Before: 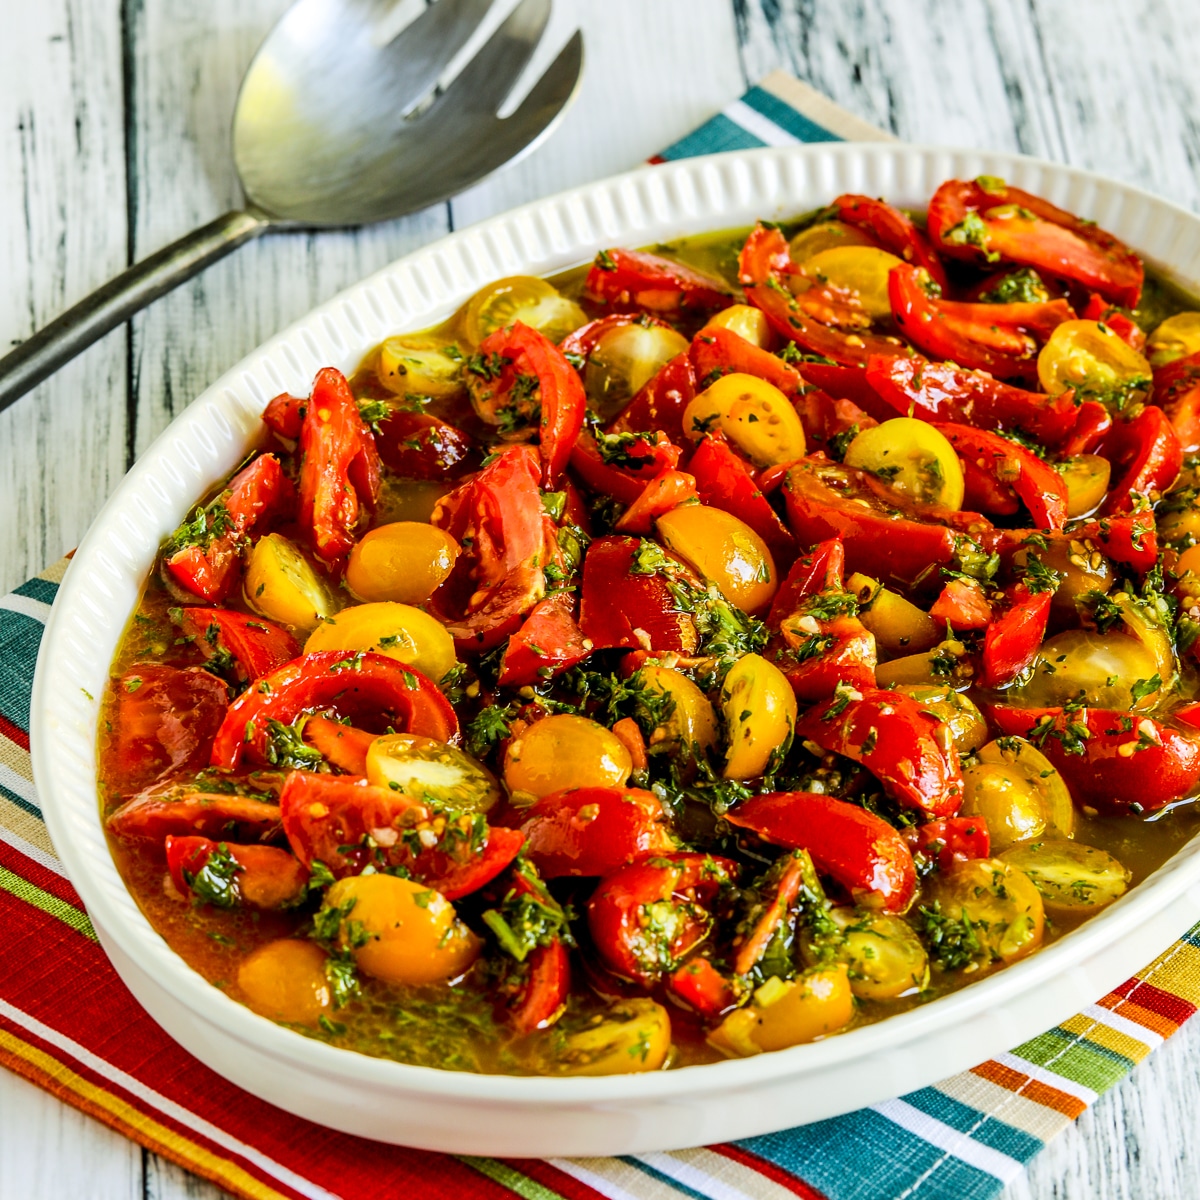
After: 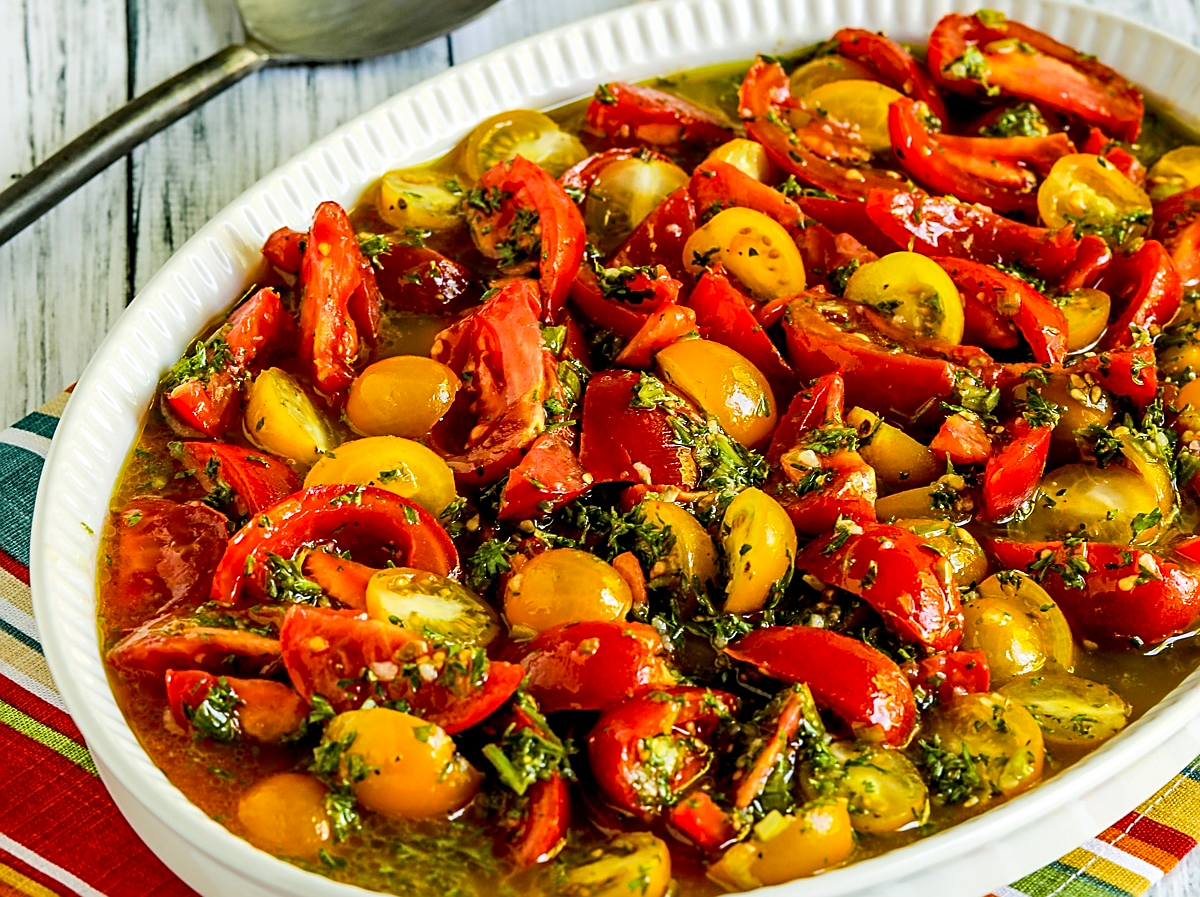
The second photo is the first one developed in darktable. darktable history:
sharpen: on, module defaults
haze removal: compatibility mode true, adaptive false
crop: top 13.914%, bottom 11.276%
